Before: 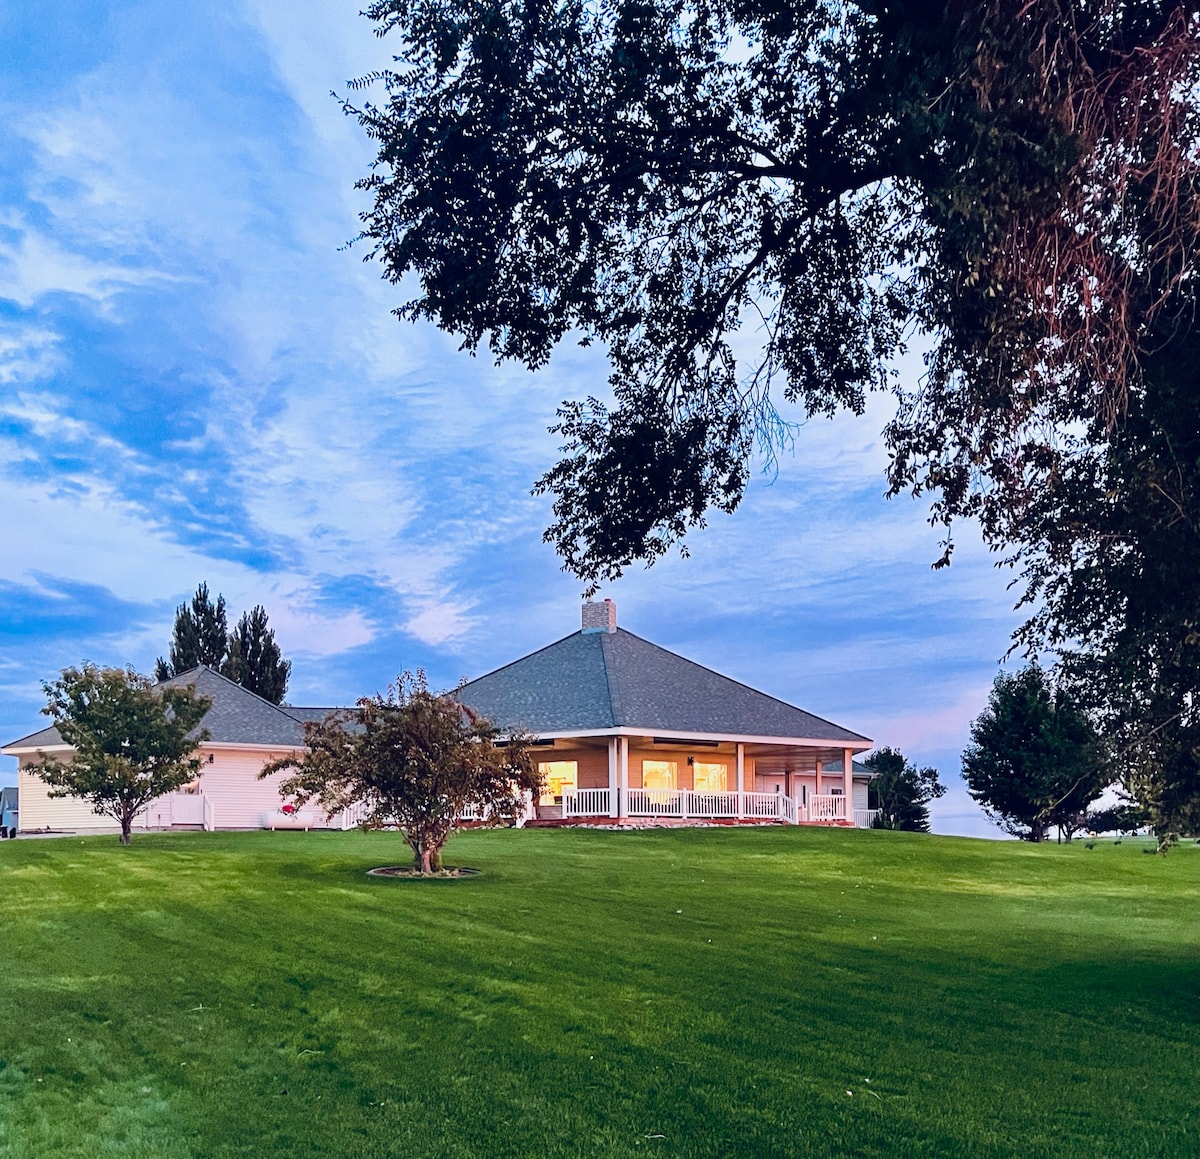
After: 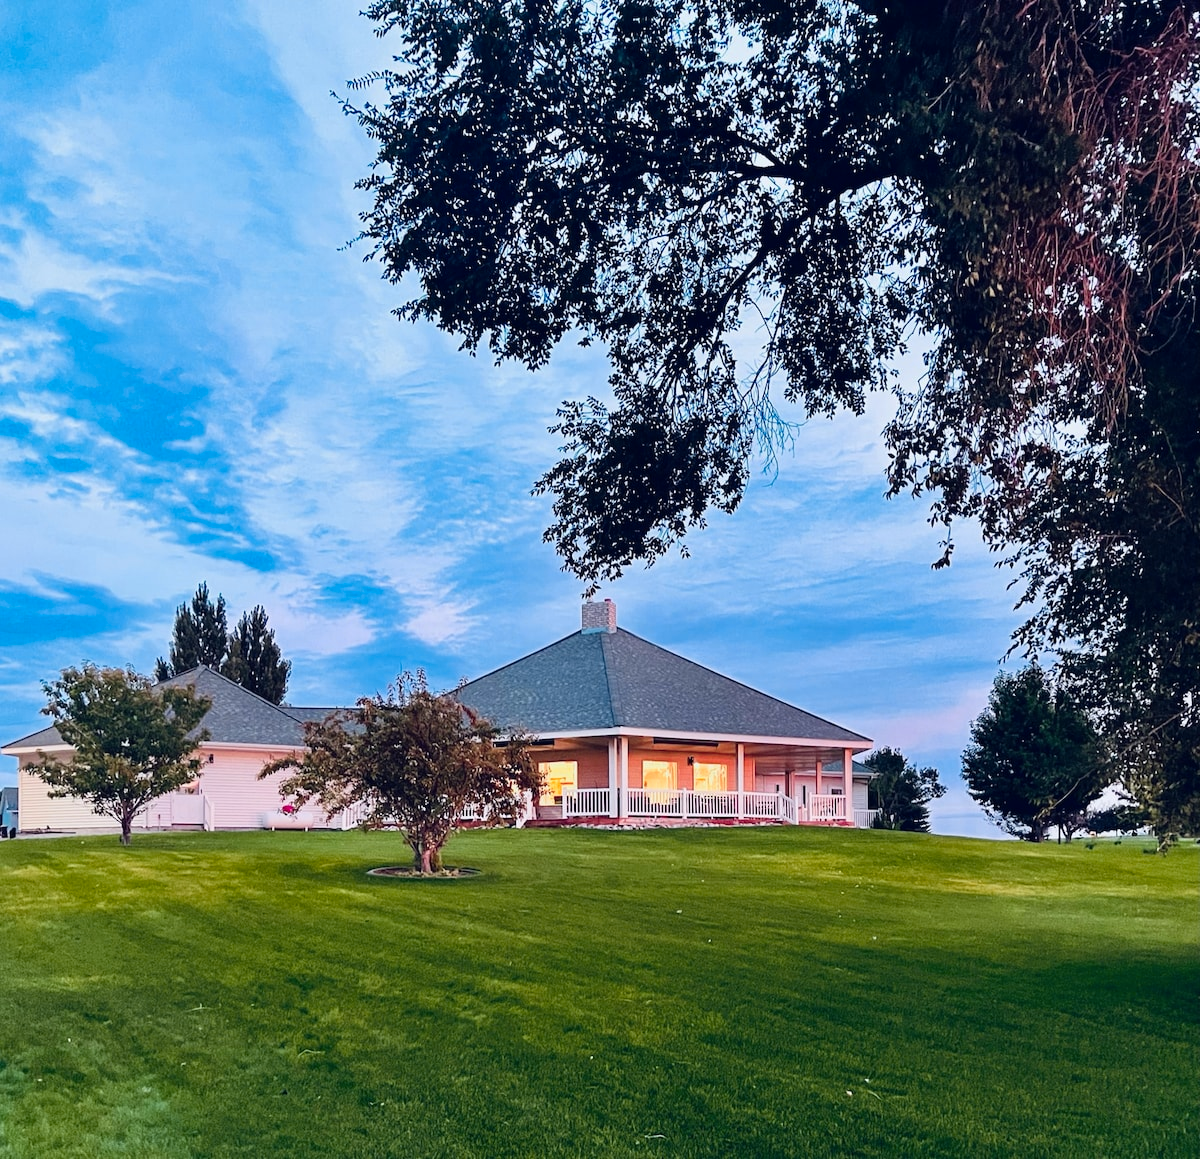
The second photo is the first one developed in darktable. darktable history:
color zones: curves: ch1 [(0.239, 0.552) (0.75, 0.5)]; ch2 [(0.25, 0.462) (0.749, 0.457)], mix 25.94%
white balance: emerald 1
